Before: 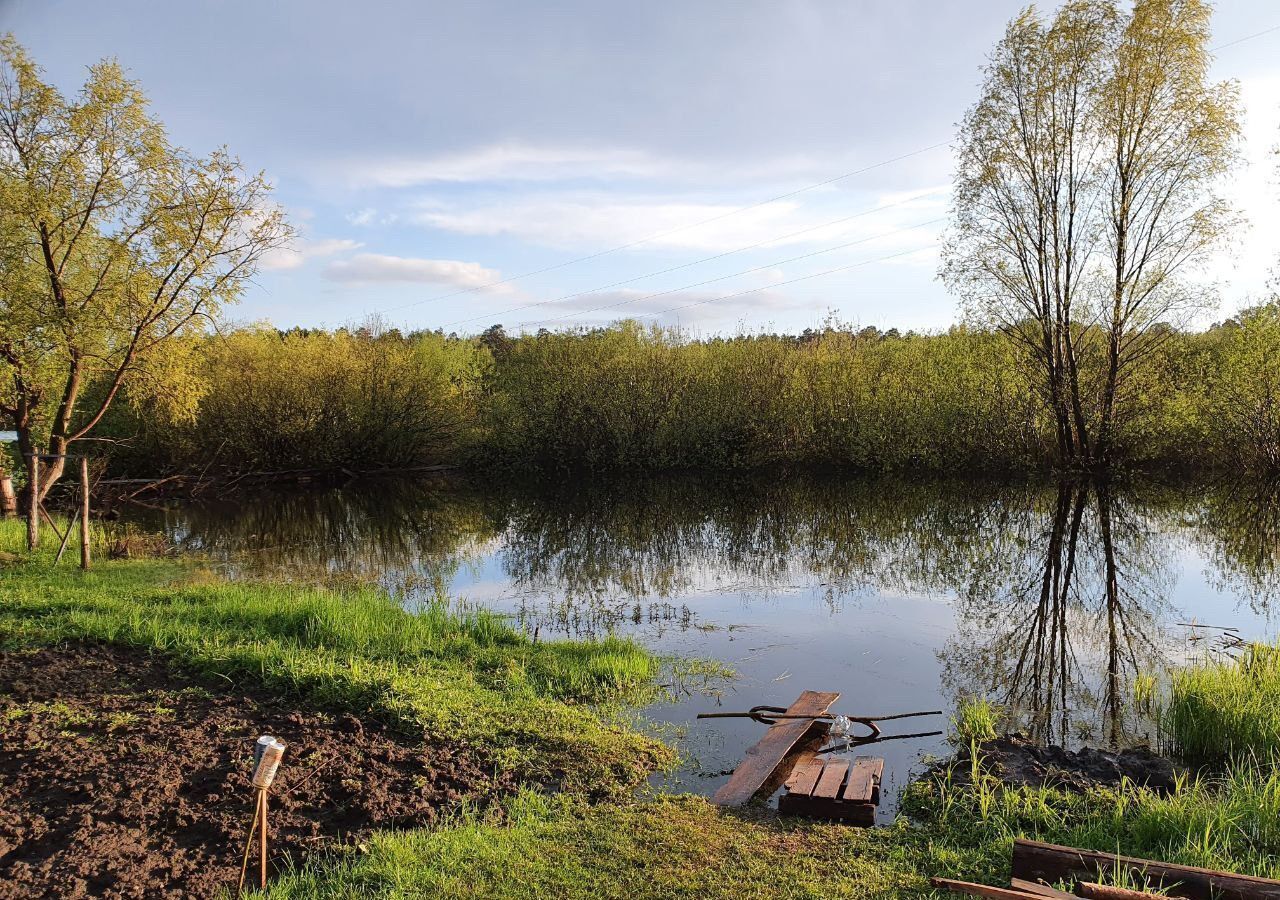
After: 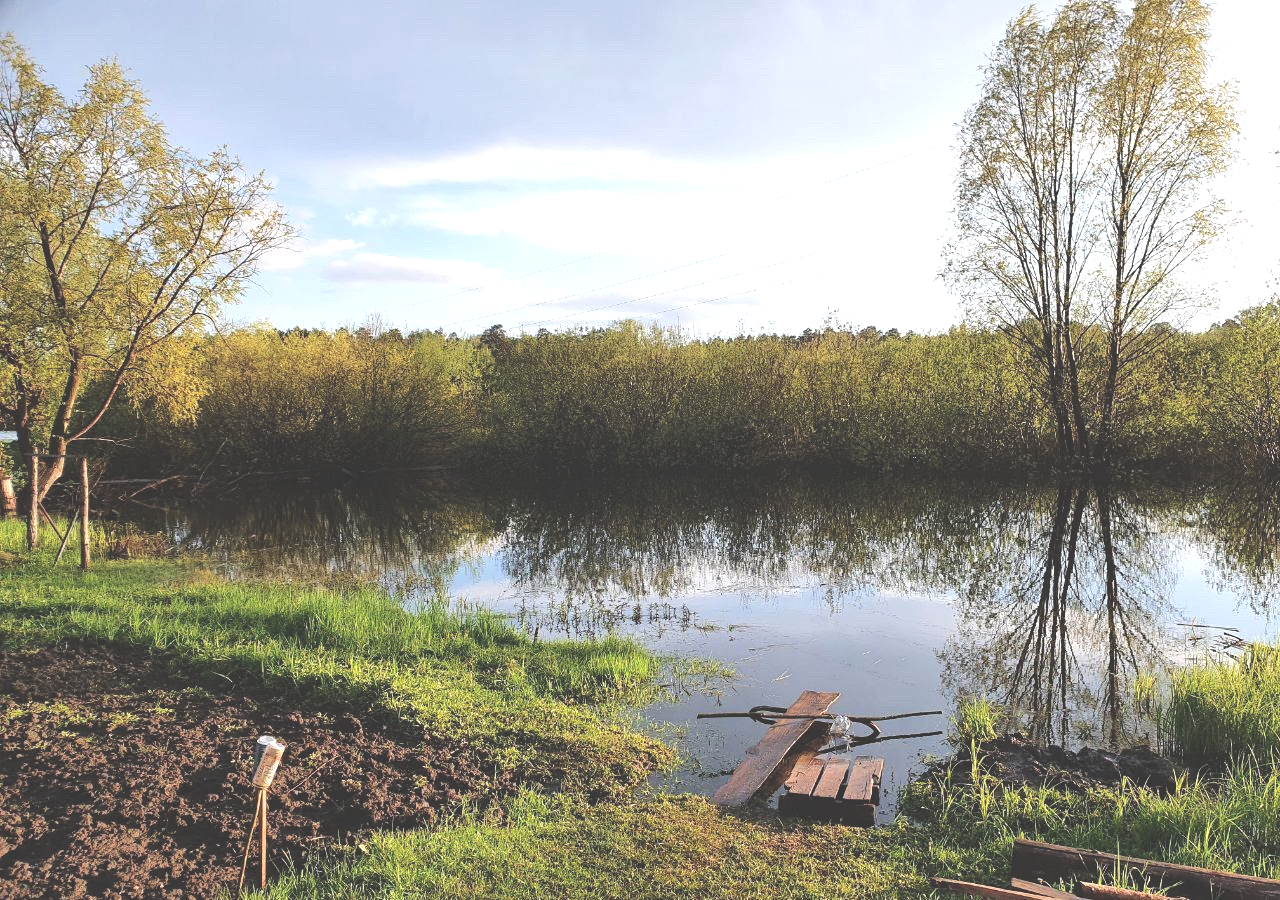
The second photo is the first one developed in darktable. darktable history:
tone equalizer: -8 EV -0.389 EV, -7 EV -0.377 EV, -6 EV -0.317 EV, -5 EV -0.184 EV, -3 EV 0.241 EV, -2 EV 0.342 EV, -1 EV 0.396 EV, +0 EV 0.409 EV, edges refinement/feathering 500, mask exposure compensation -1.26 EV, preserve details no
exposure: black level correction -0.041, exposure 0.06 EV, compensate exposure bias true, compensate highlight preservation false
